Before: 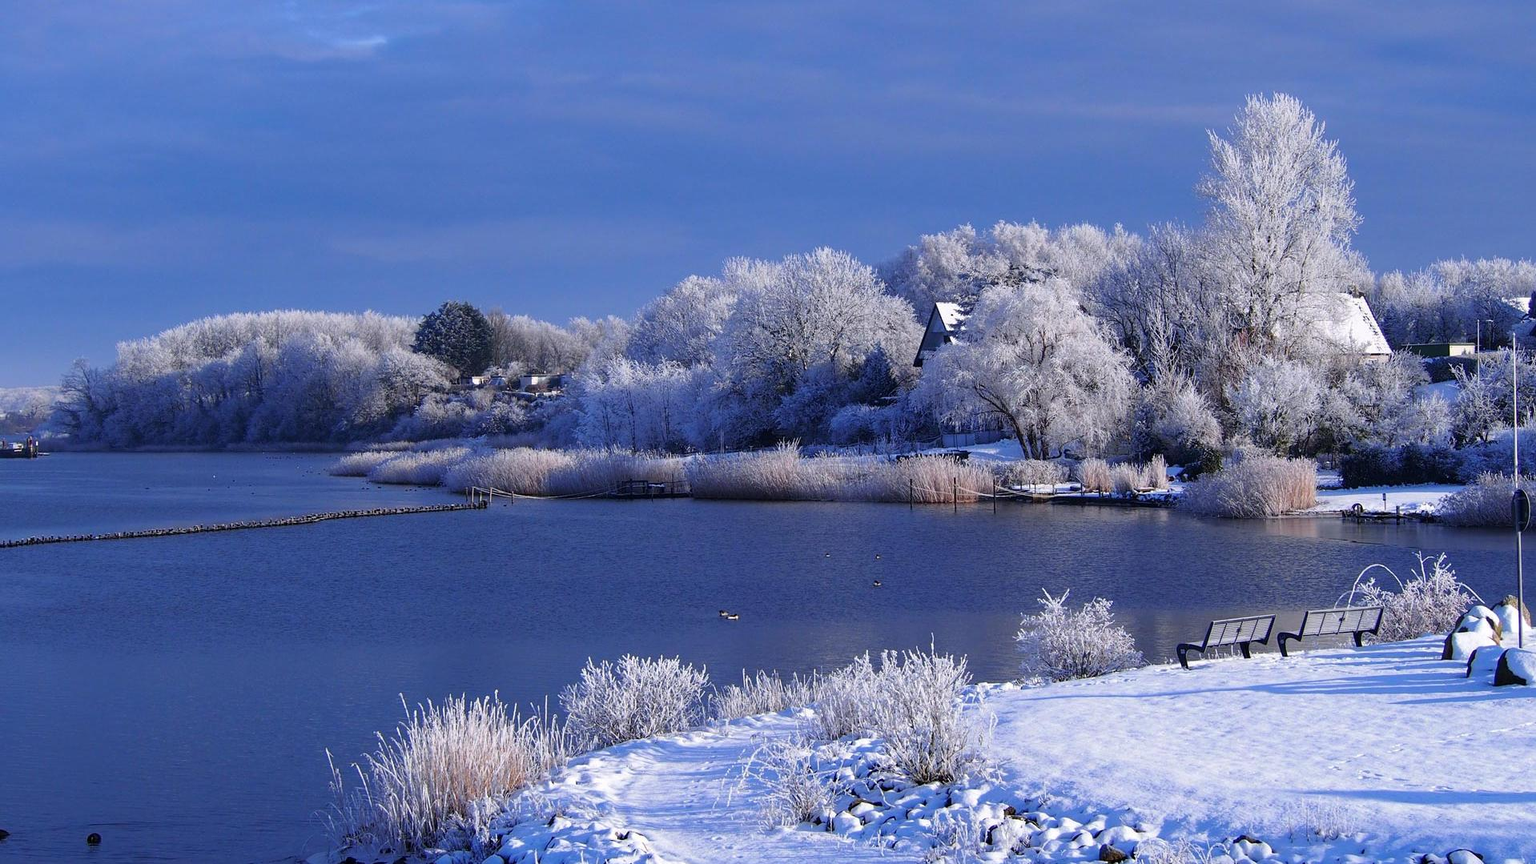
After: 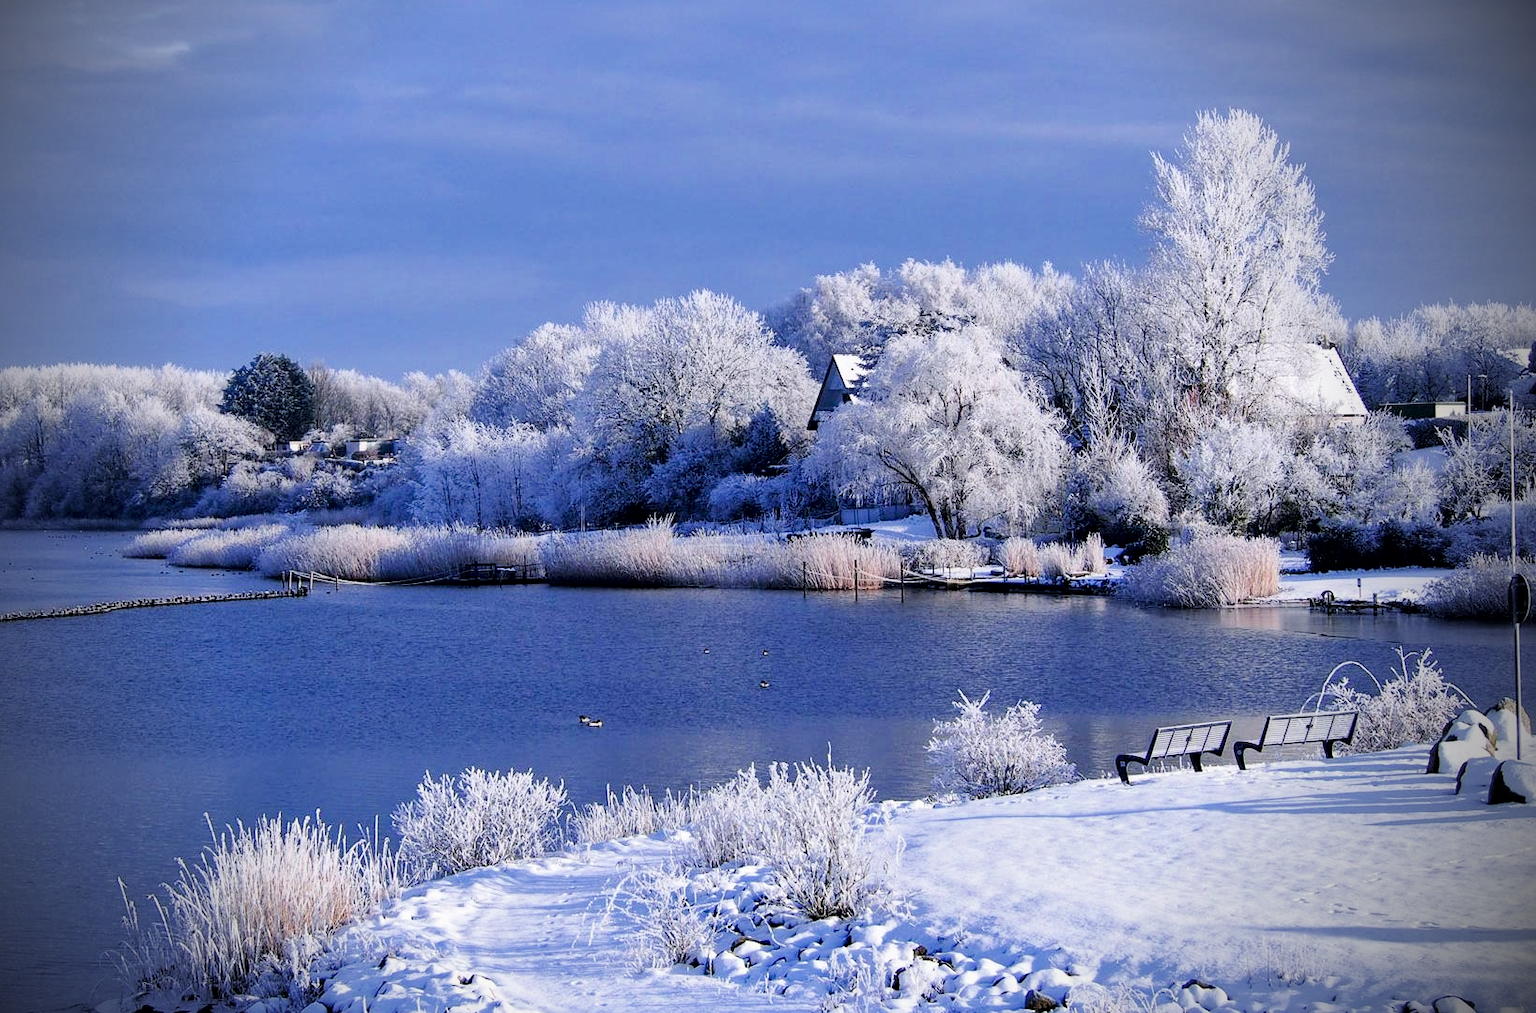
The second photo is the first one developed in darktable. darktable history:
tone equalizer: -8 EV -0.726 EV, -7 EV -0.723 EV, -6 EV -0.562 EV, -5 EV -0.388 EV, -3 EV 0.393 EV, -2 EV 0.6 EV, -1 EV 0.69 EV, +0 EV 0.761 EV, smoothing 1
exposure: black level correction 0.001, compensate highlight preservation false
filmic rgb: black relative exposure -7.65 EV, white relative exposure 4.56 EV, hardness 3.61
vignetting: fall-off start 71.87%, brightness -0.87, center (-0.031, -0.04)
crop and rotate: left 14.675%
local contrast: mode bilateral grid, contrast 20, coarseness 50, detail 143%, midtone range 0.2
color balance rgb: shadows lift › chroma 2.019%, shadows lift › hue 219.45°, shadows fall-off 100.85%, perceptual saturation grading › global saturation -0.048%, perceptual brilliance grading › global brilliance 4.055%, mask middle-gray fulcrum 22.28%
